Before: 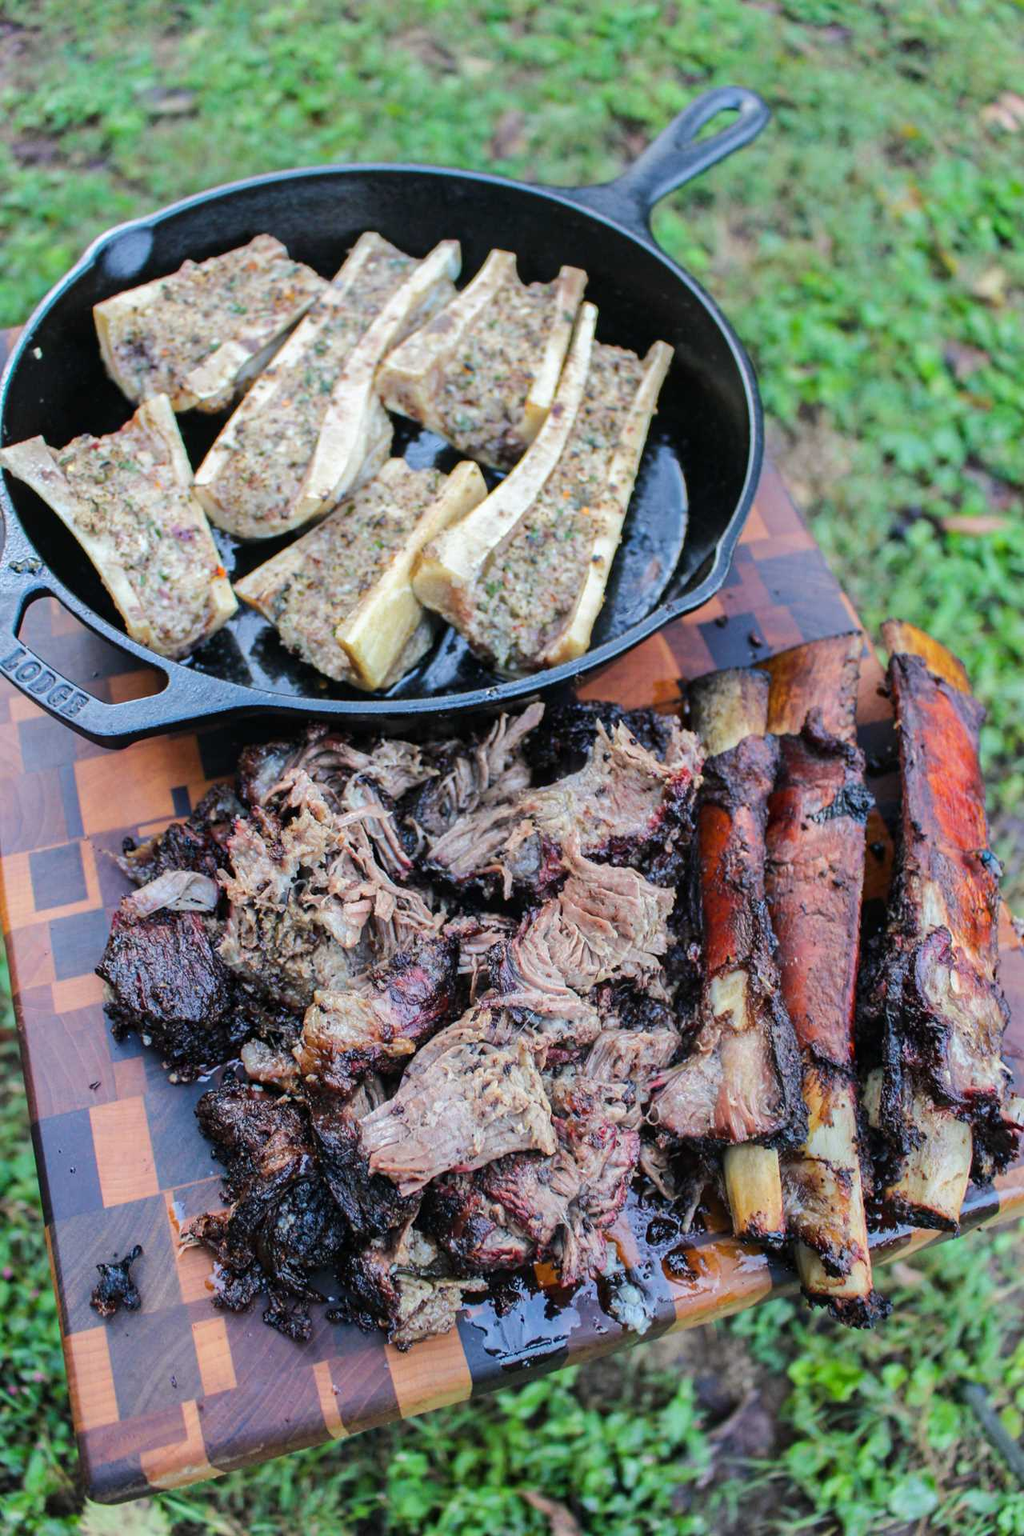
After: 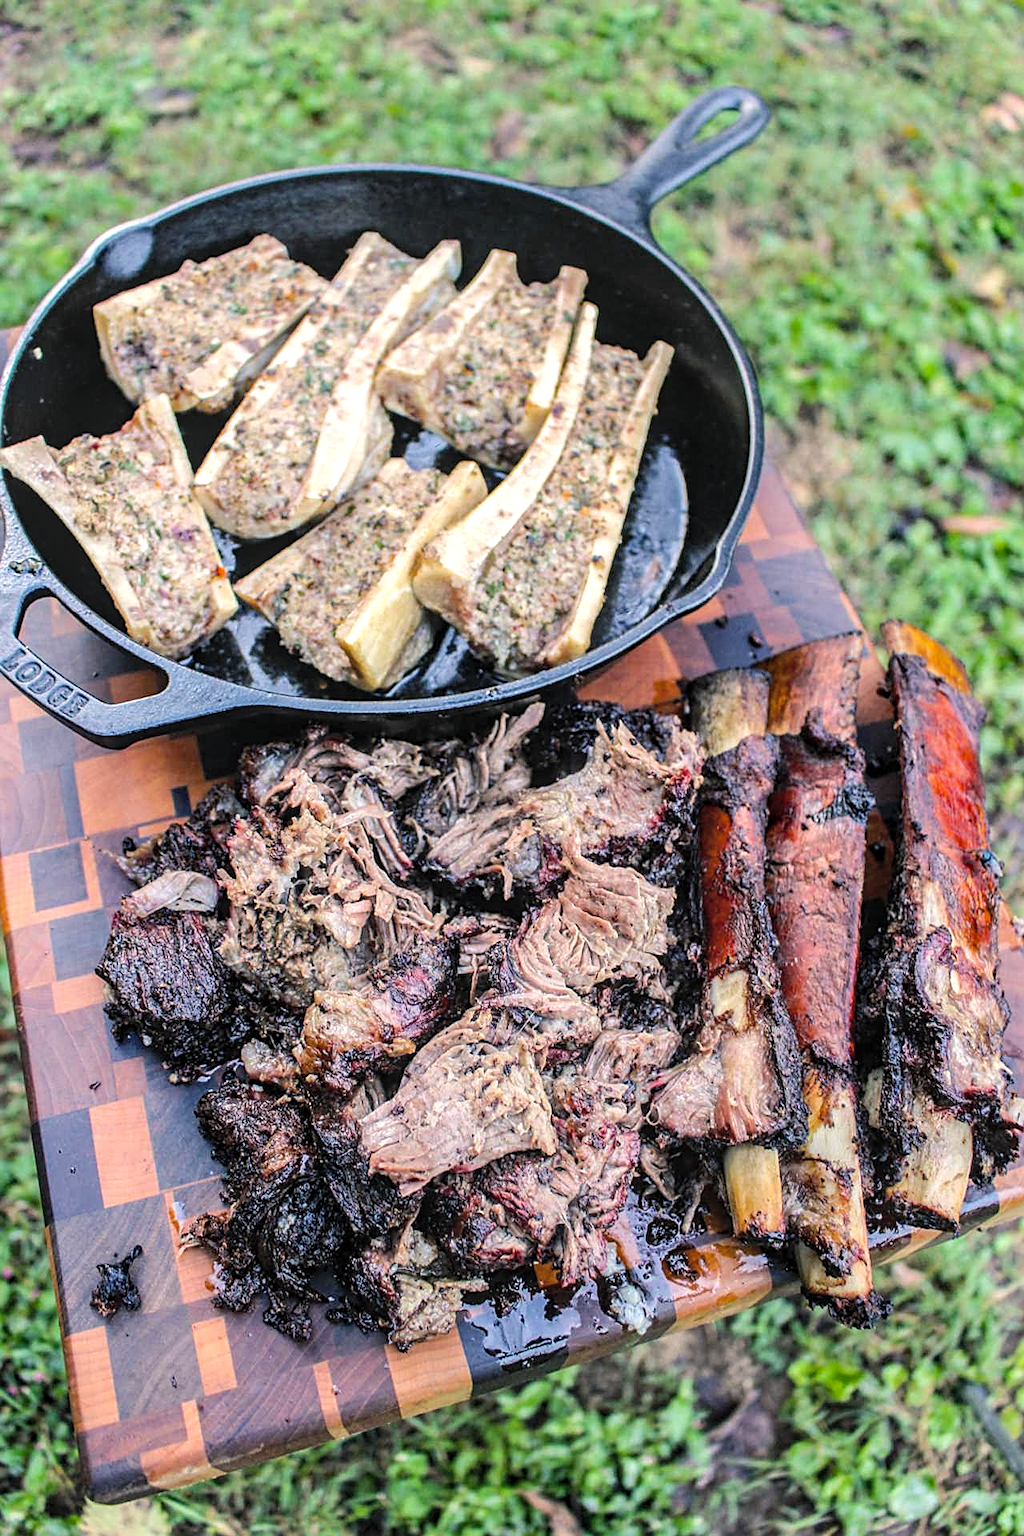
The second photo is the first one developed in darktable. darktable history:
contrast brightness saturation: brightness 0.145
local contrast: on, module defaults
sharpen: amount 0.499
color balance rgb: highlights gain › chroma 2.977%, highlights gain › hue 54.63°, linear chroma grading › shadows -6.35%, linear chroma grading › highlights -6.382%, linear chroma grading › global chroma -10.025%, linear chroma grading › mid-tones -8.25%, perceptual saturation grading › global saturation 17.417%, global vibrance 9.938%, contrast 15.572%, saturation formula JzAzBz (2021)
